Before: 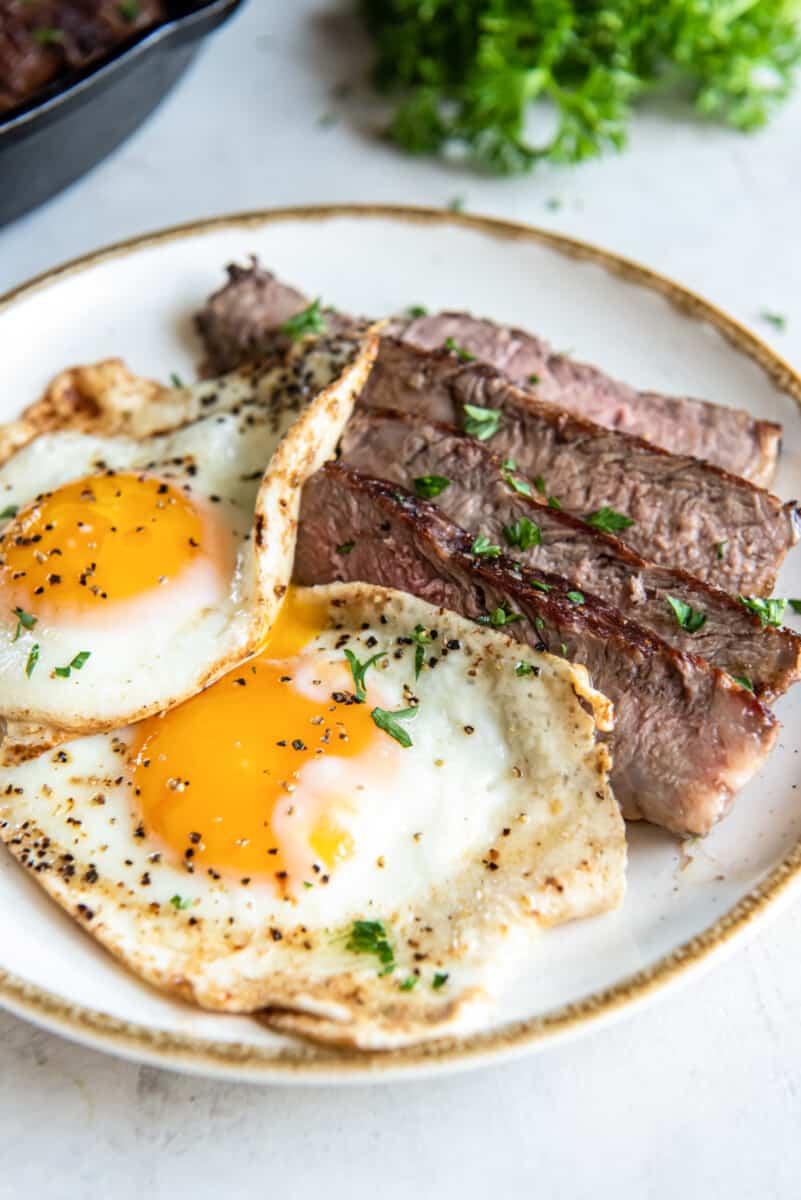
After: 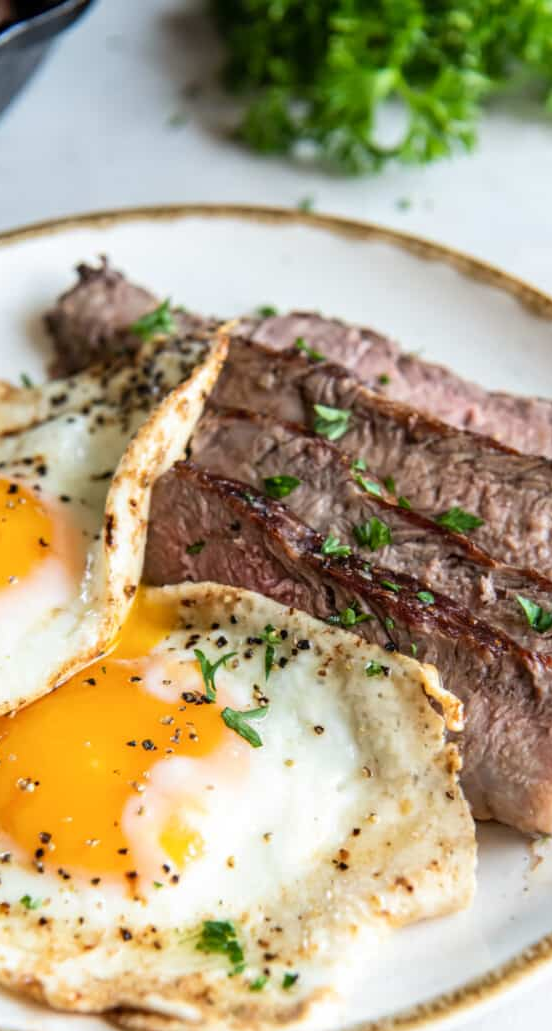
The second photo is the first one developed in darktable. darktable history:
crop: left 18.762%, right 12.222%, bottom 14.026%
